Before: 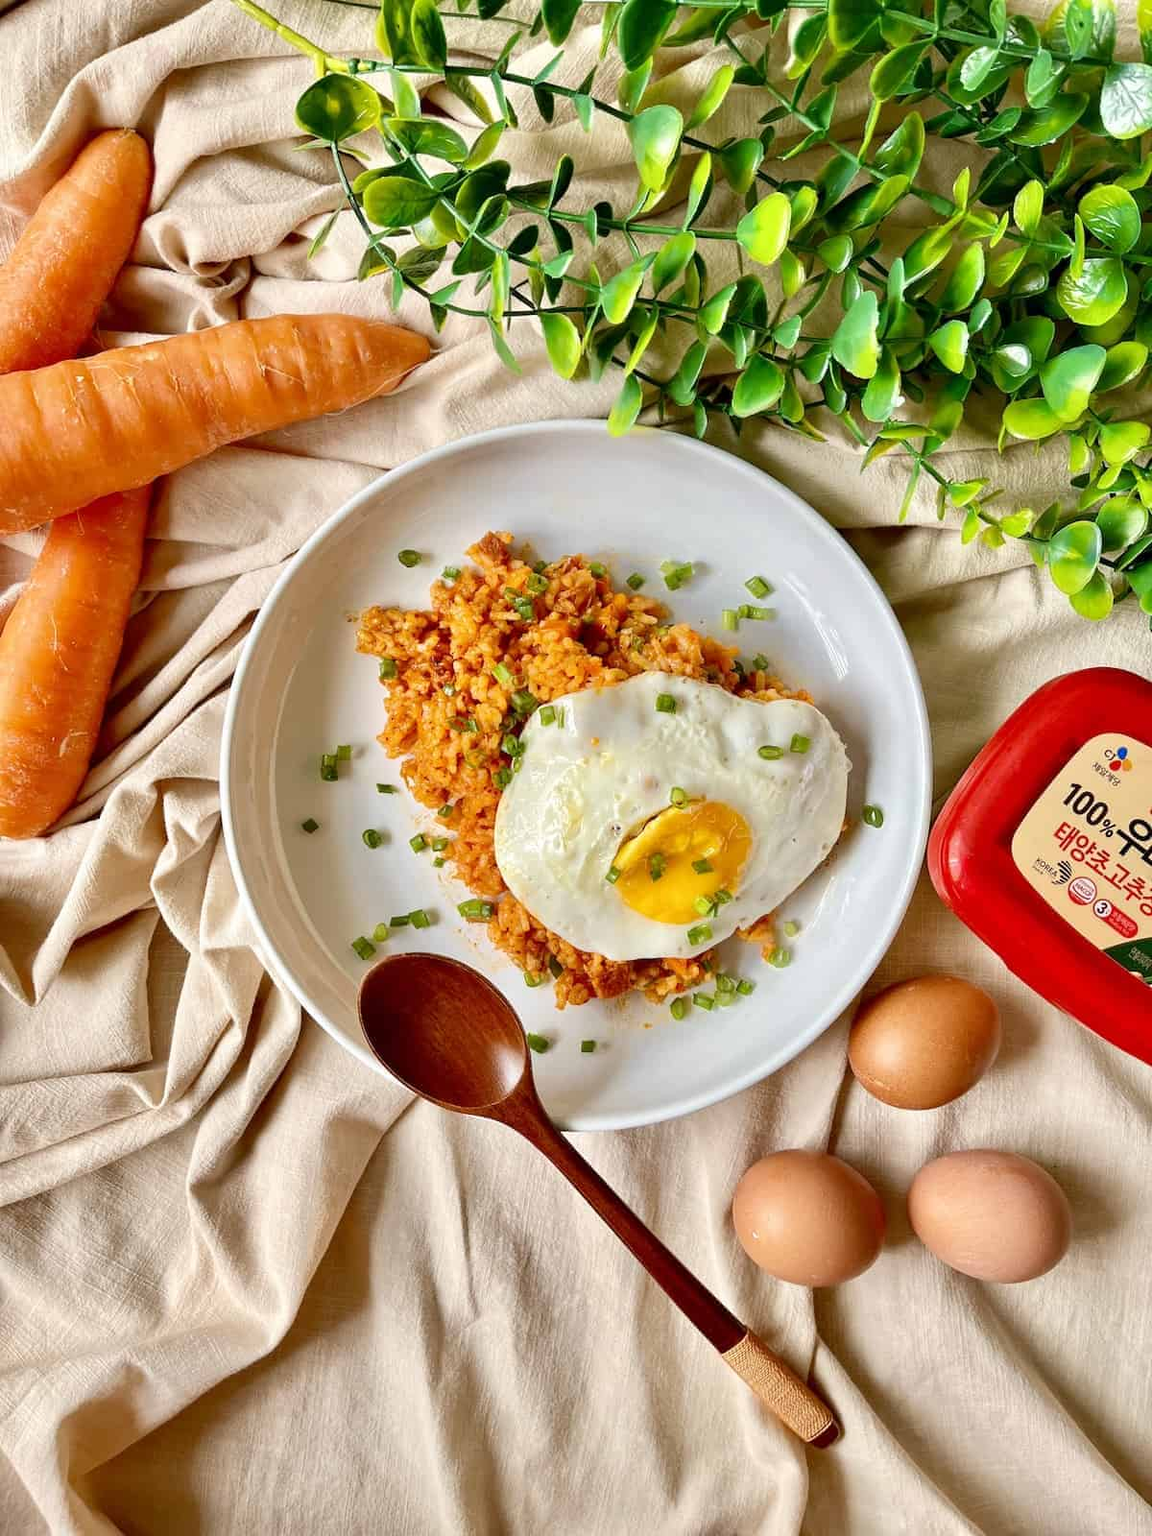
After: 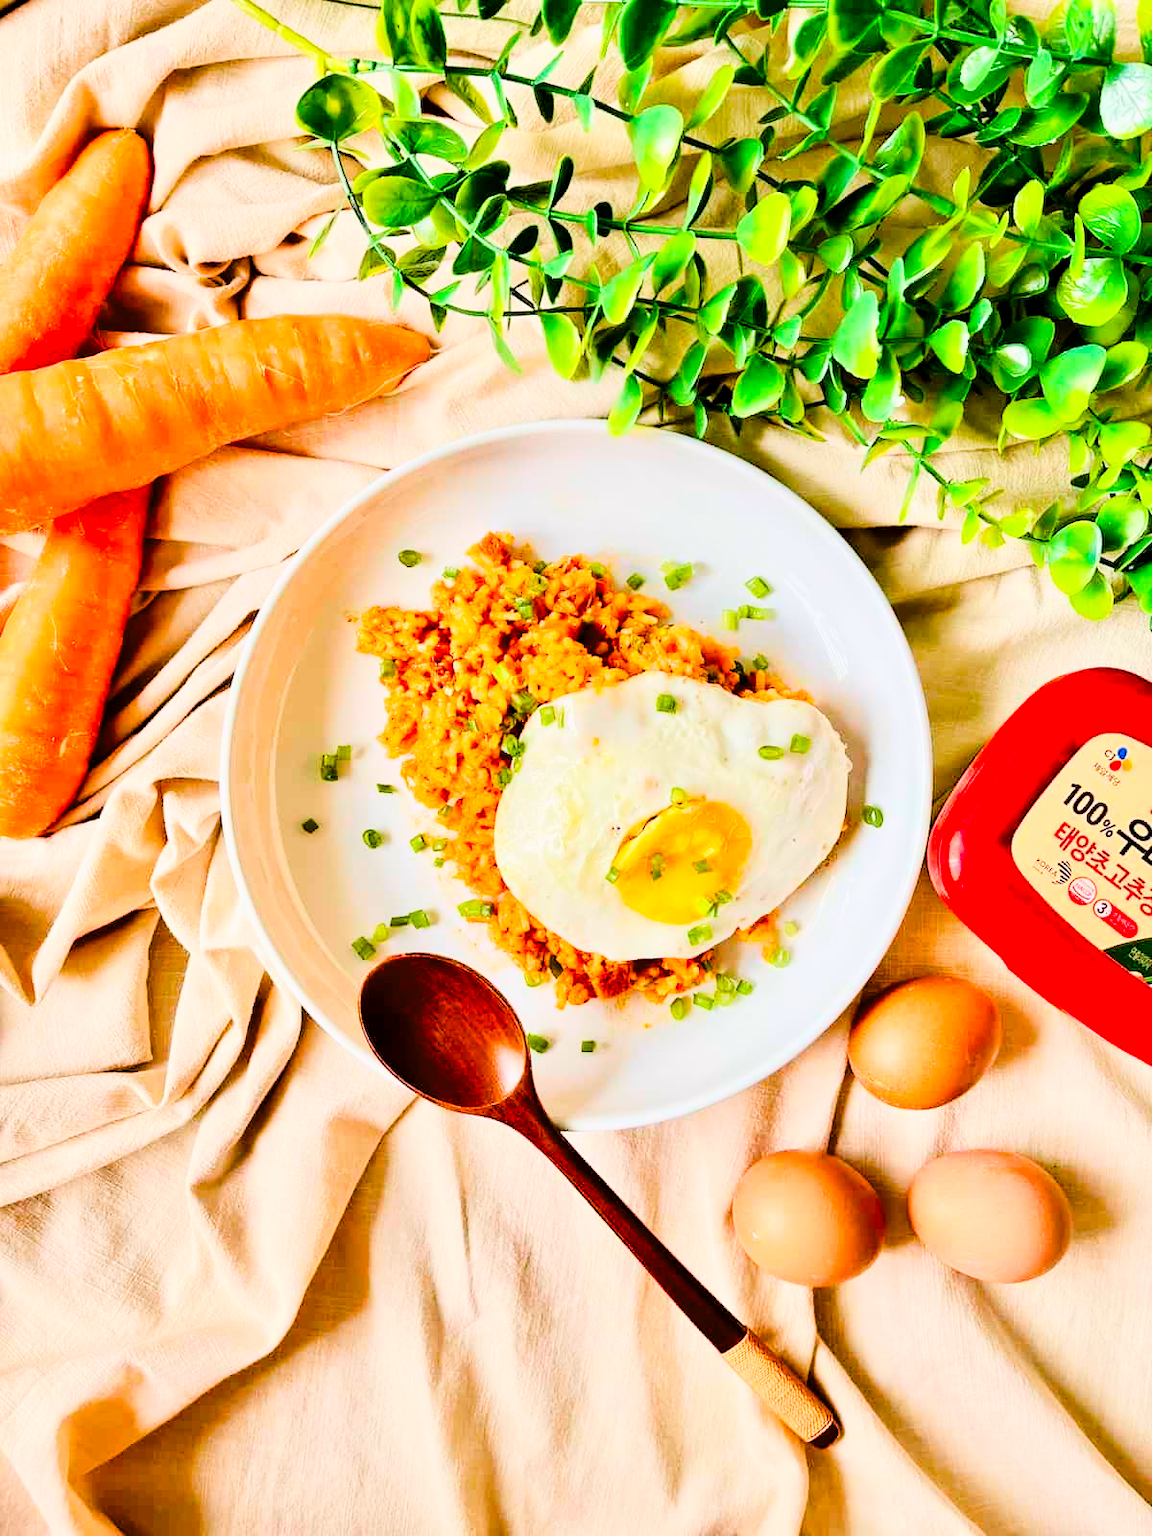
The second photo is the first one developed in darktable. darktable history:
color balance rgb: shadows lift › chroma 1%, shadows lift › hue 113°, highlights gain › chroma 0.2%, highlights gain › hue 333°, perceptual saturation grading › global saturation 20%, perceptual saturation grading › highlights -25%, perceptual saturation grading › shadows 25%, contrast -10%
tone curve: curves: ch0 [(0, 0) (0.004, 0) (0.133, 0.071) (0.325, 0.456) (0.832, 0.957) (1, 1)], color space Lab, linked channels, preserve colors none
